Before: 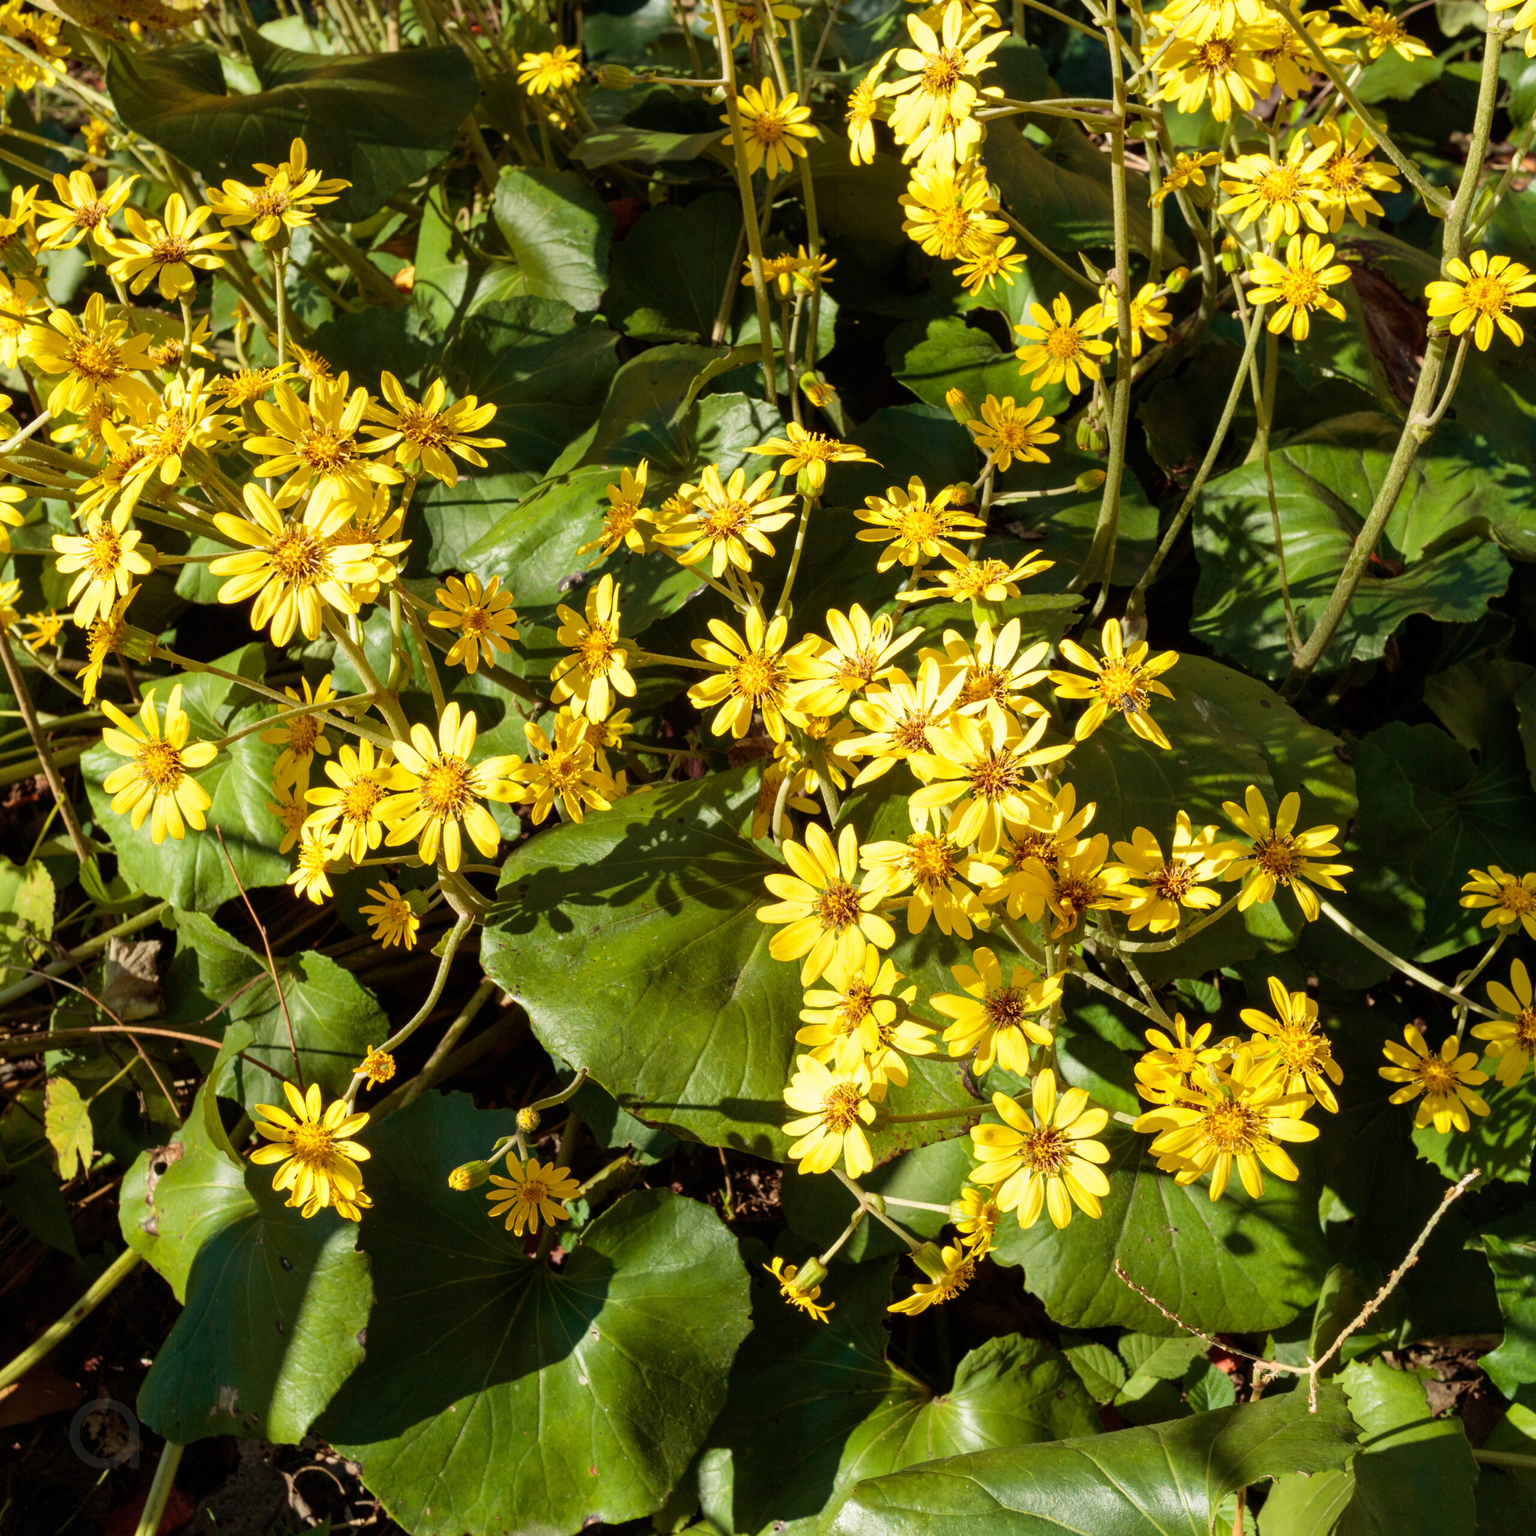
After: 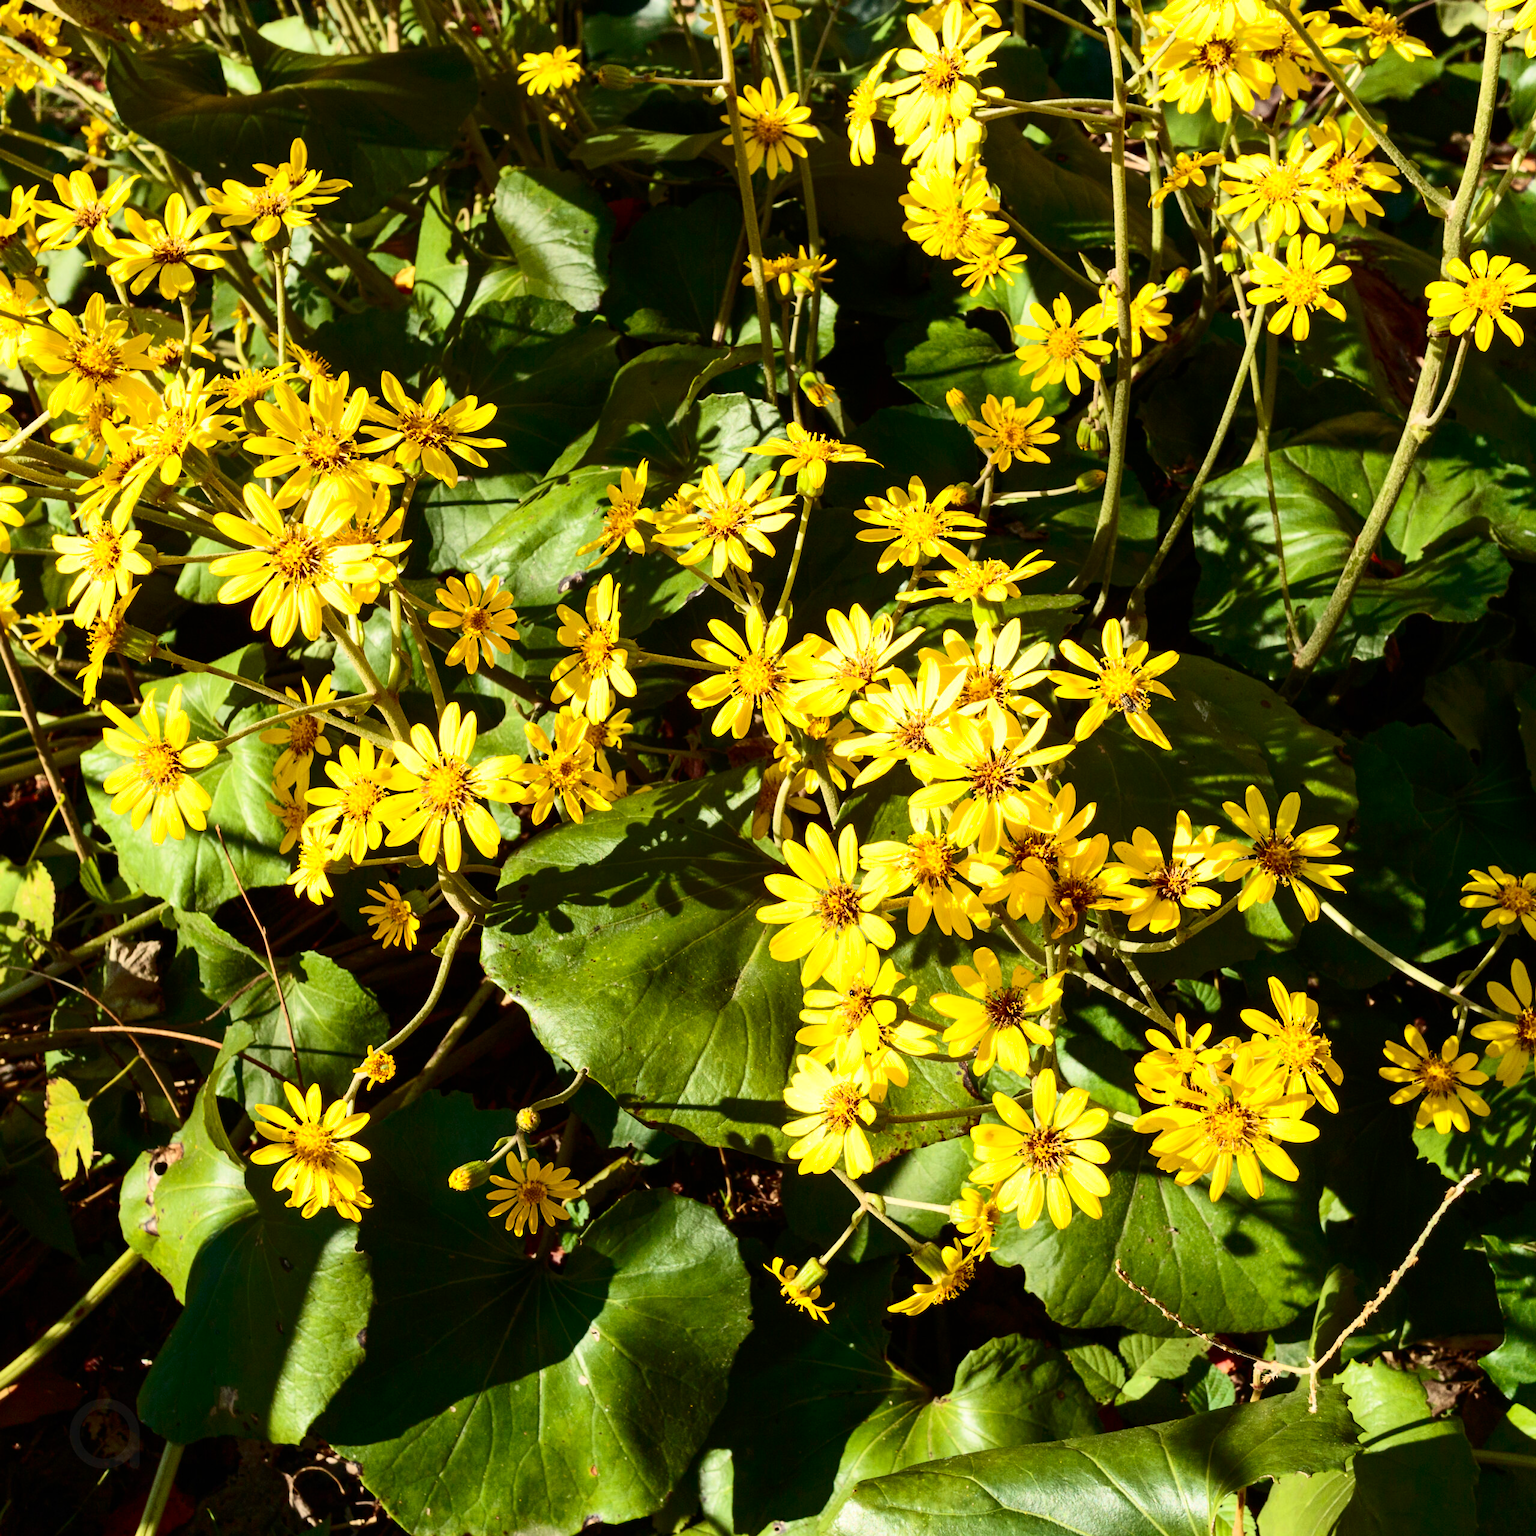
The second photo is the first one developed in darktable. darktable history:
base curve: curves: ch0 [(0, 0) (0.74, 0.67) (1, 1)], preserve colors none
contrast brightness saturation: contrast 0.398, brightness 0.105, saturation 0.209
